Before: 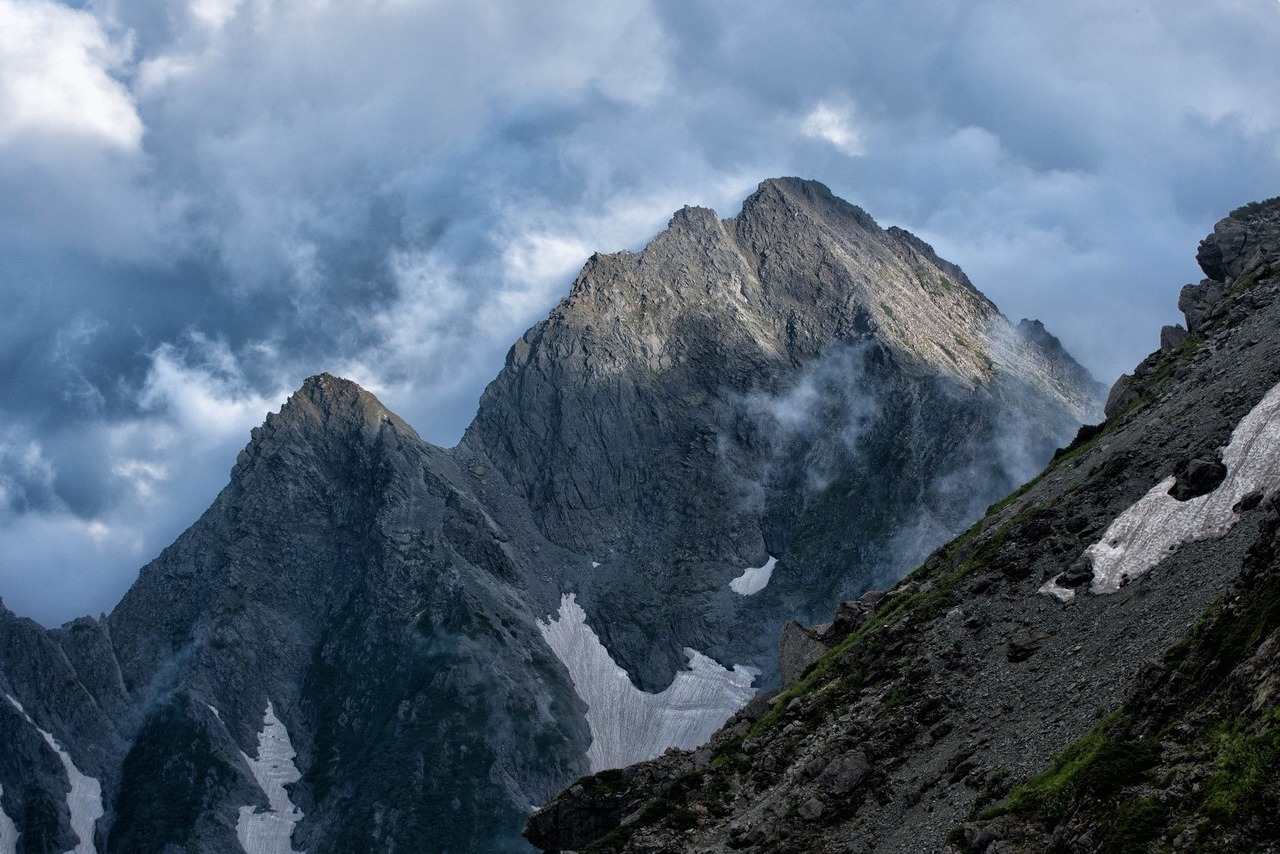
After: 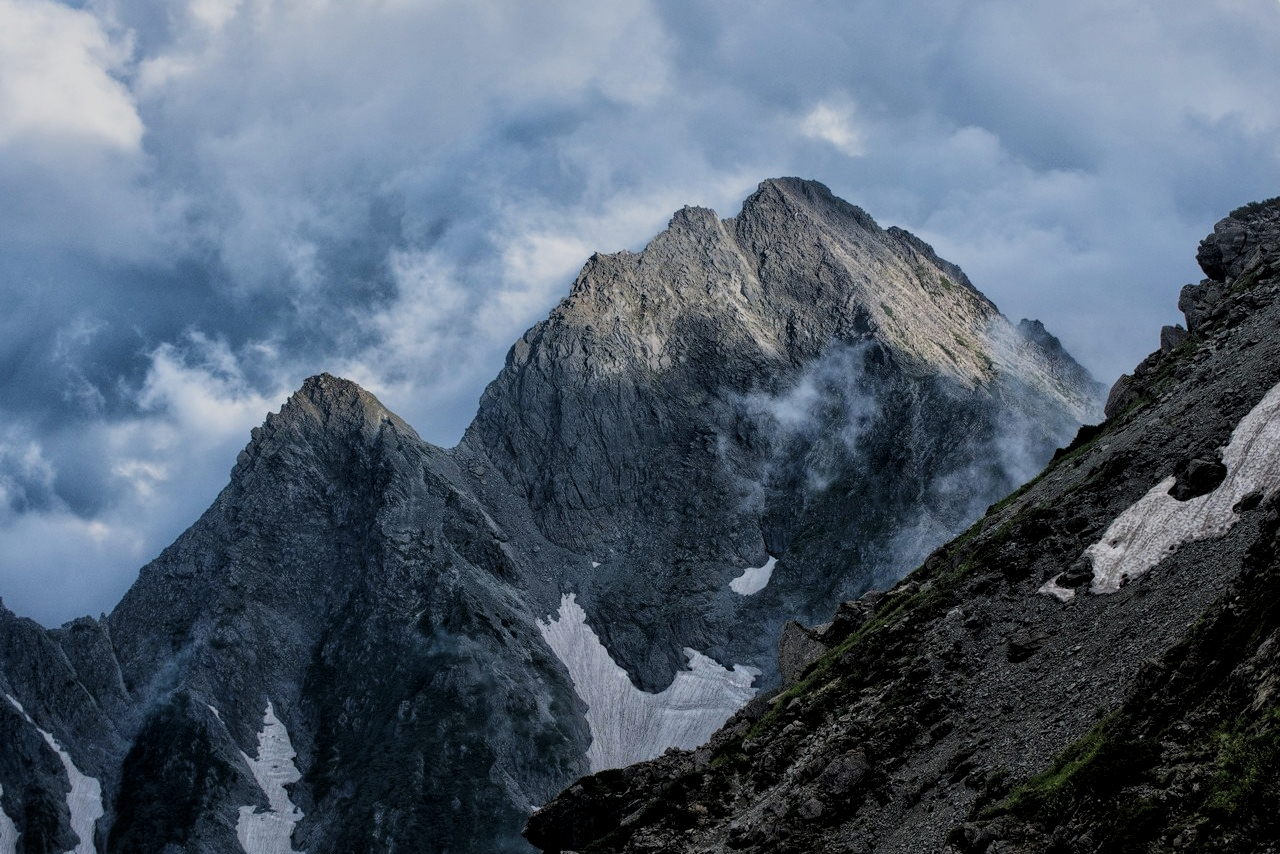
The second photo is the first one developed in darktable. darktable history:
filmic rgb: black relative exposure -7.65 EV, white relative exposure 4.56 EV, hardness 3.61, contrast 1.055, color science v5 (2021), iterations of high-quality reconstruction 0, contrast in shadows safe, contrast in highlights safe
local contrast: on, module defaults
